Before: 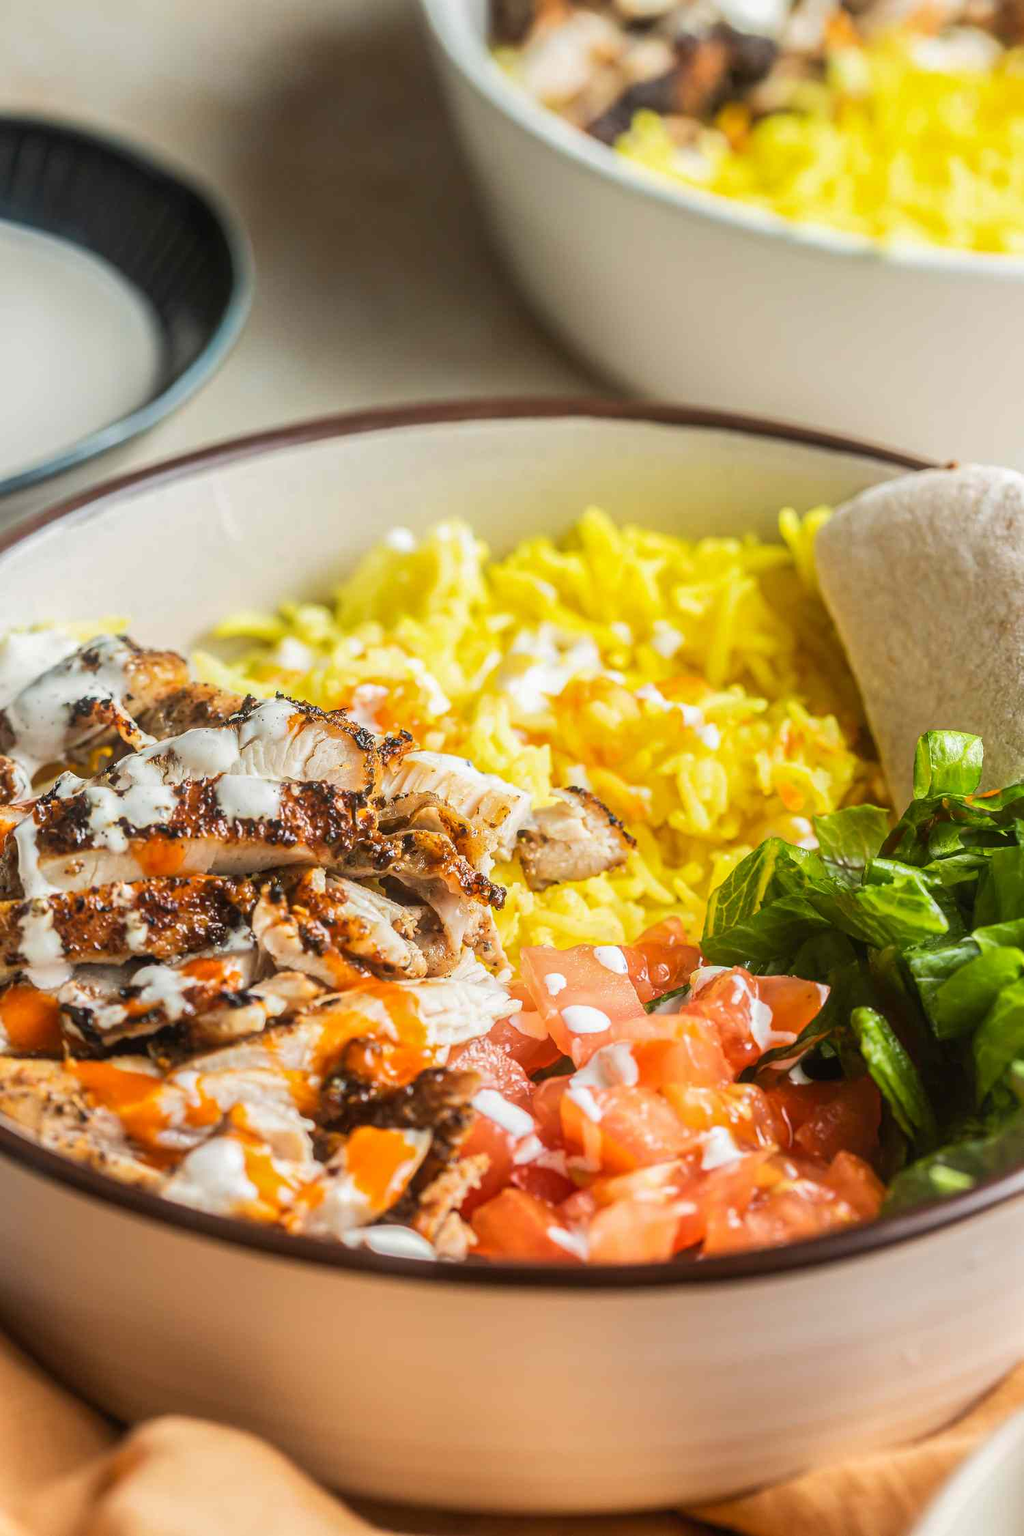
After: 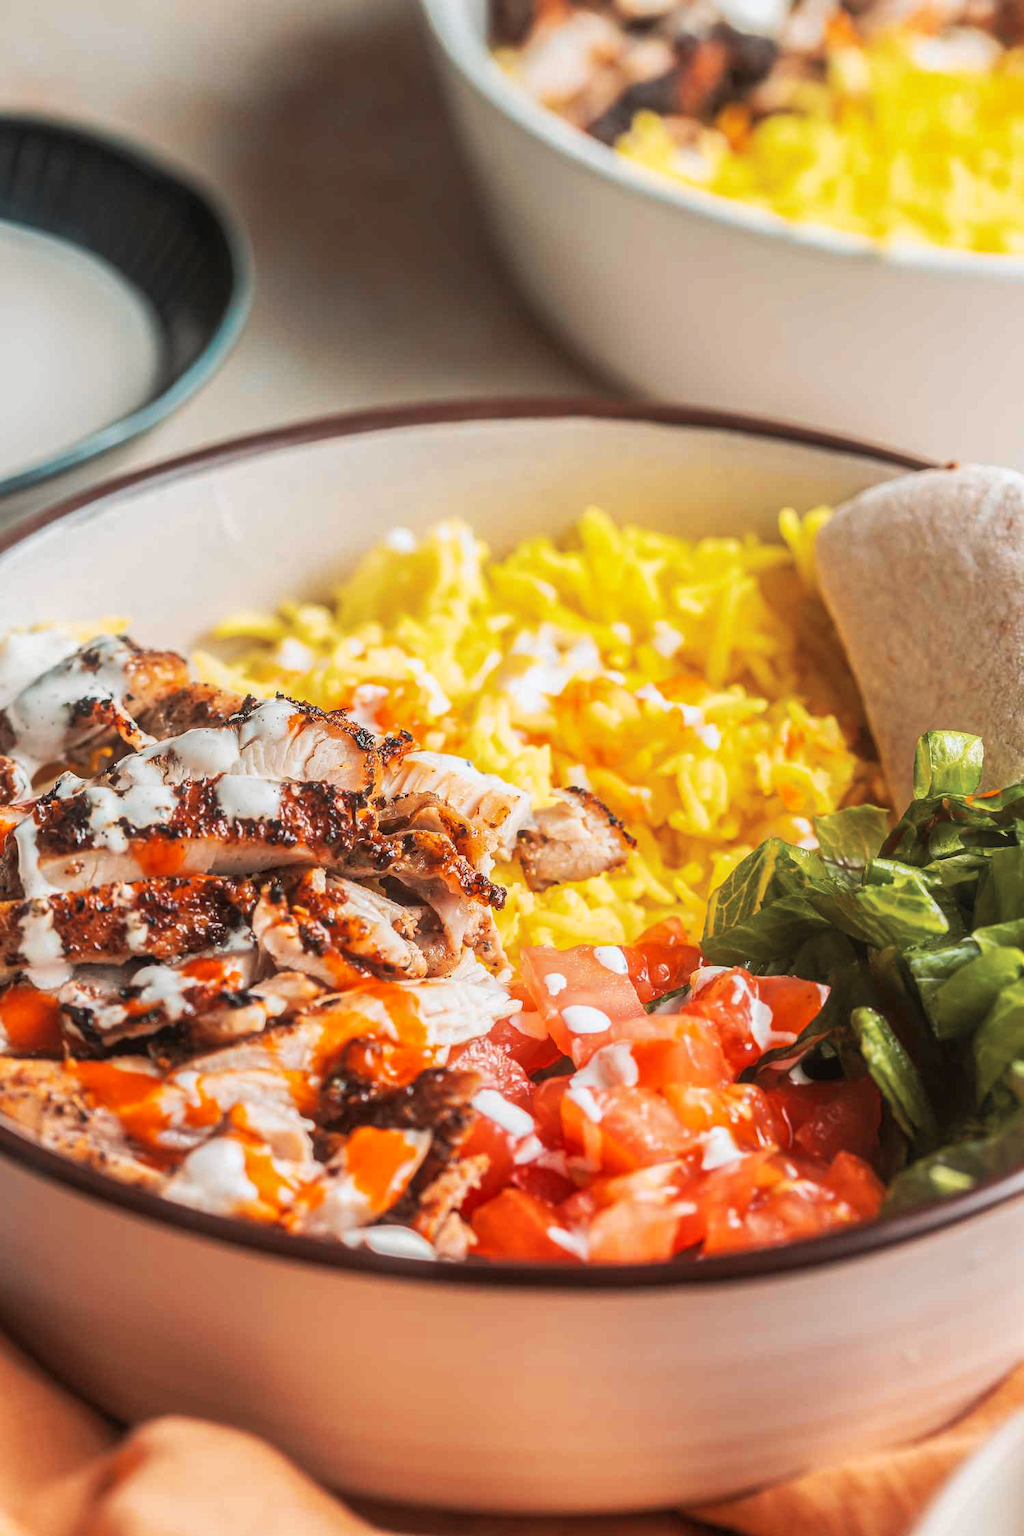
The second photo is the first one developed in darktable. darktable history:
tone curve: curves: ch0 [(0, 0) (0.003, 0.003) (0.011, 0.015) (0.025, 0.031) (0.044, 0.056) (0.069, 0.083) (0.1, 0.113) (0.136, 0.145) (0.177, 0.184) (0.224, 0.225) (0.277, 0.275) (0.335, 0.327) (0.399, 0.385) (0.468, 0.447) (0.543, 0.528) (0.623, 0.611) (0.709, 0.703) (0.801, 0.802) (0.898, 0.902) (1, 1)], preserve colors none
color look up table: target L [95.28, 83.49, 90.29, 82.86, 80.26, 71.95, 68.69, 65.52, 63.85, 56.18, 48.01, 30.98, 200.63, 82.51, 73.67, 60.85, 55.49, 60.83, 53.62, 54.5, 50.84, 46.51, 35.59, 30.48, 30.06, 0, 90.26, 72.8, 75.51, 65.17, 58, 48.64, 59.04, 54.93, 54, 49.01, 48.3, 41.31, 42.36, 26.89, 22.51, 16.05, 7.07, 92.41, 82.11, 70.07, 67.21, 53.64, 45.44], target a [-11.94, -53.5, -18.95, 6.559, -5.034, -49.8, -39.27, -13.3, 10.37, -38.39, -6.467, -23.63, 0, 10.64, 30.37, 60.22, 66.17, 23.33, 52.23, 76.78, 73.8, 70.64, 60.24, 49.8, 9.438, 0, 11.59, 33.89, -4.986, 47.07, 66.16, 76.61, -6.164, 22.51, -1.244, 74.57, 20.61, 38.3, 1.279, 56.15, -5.484, 32.94, 29.92, -20.4, -41.88, -32.47, -23.83, -20.58, -23.6], target b [81.48, 7.289, 67.8, 40.65, 10.55, 46.09, 9.517, 41.12, 58.09, 32.52, 33.6, 13.27, 0, 79.16, 37.54, 63.89, 26.35, 25.12, 63.4, 69.4, 67.8, 35.82, 42.66, 43.08, 11.59, 0, -2.823, -27.76, -24.87, 4.666, 1.172, -40.66, -39.28, -5.387, 0.576, 2.167, -55.12, -29.42, -51.94, -51.69, -25.02, -8.439, -50.97, -10.05, -16.73, -15.37, -34.26, -26.85, -7.556], num patches 49
